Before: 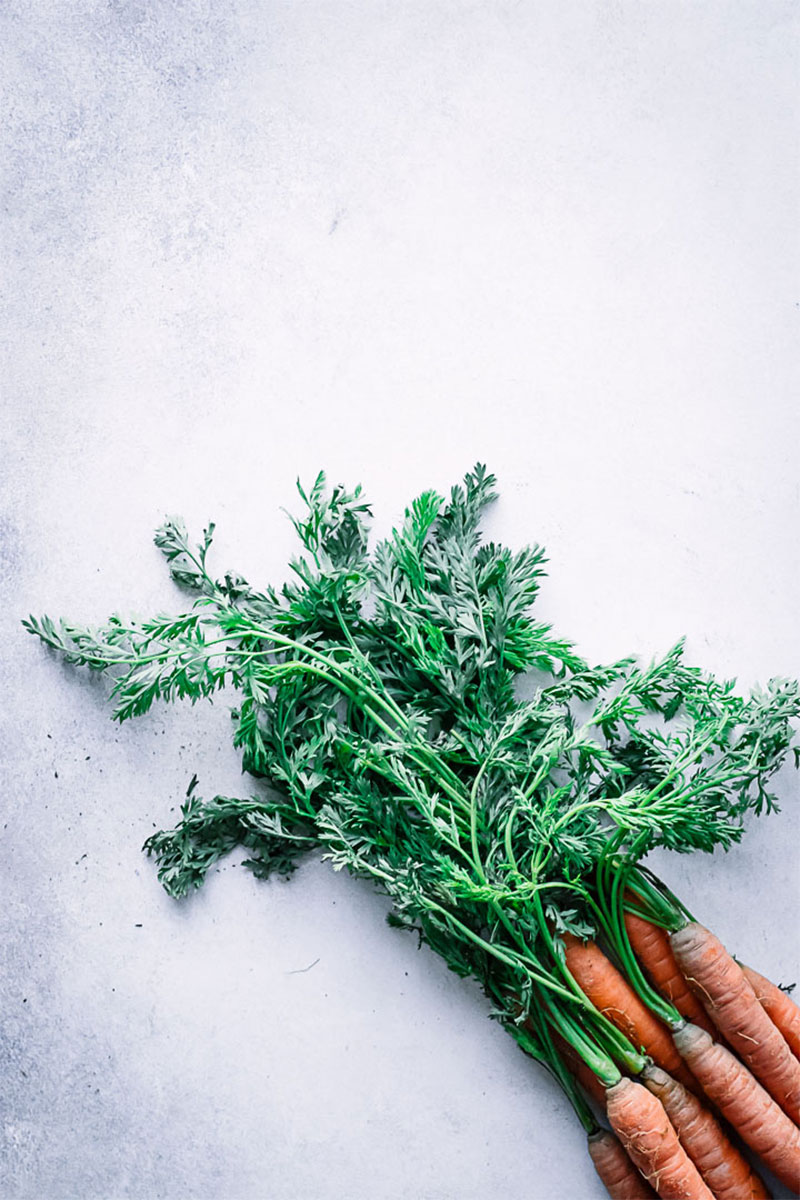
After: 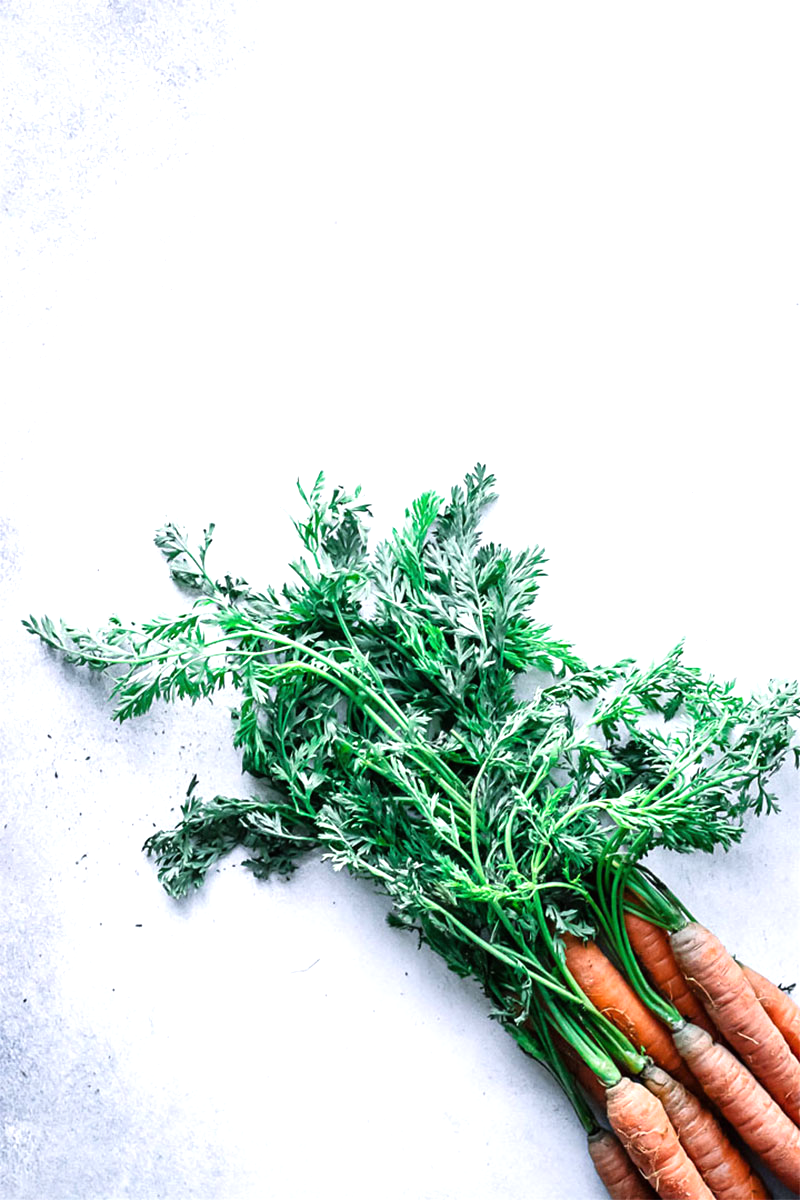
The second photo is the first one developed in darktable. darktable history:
exposure: black level correction 0, exposure 0.2 EV, compensate exposure bias true, compensate highlight preservation false
tone equalizer: -8 EV -0.388 EV, -7 EV -0.427 EV, -6 EV -0.297 EV, -5 EV -0.194 EV, -3 EV 0.231 EV, -2 EV 0.341 EV, -1 EV 0.382 EV, +0 EV 0.411 EV
